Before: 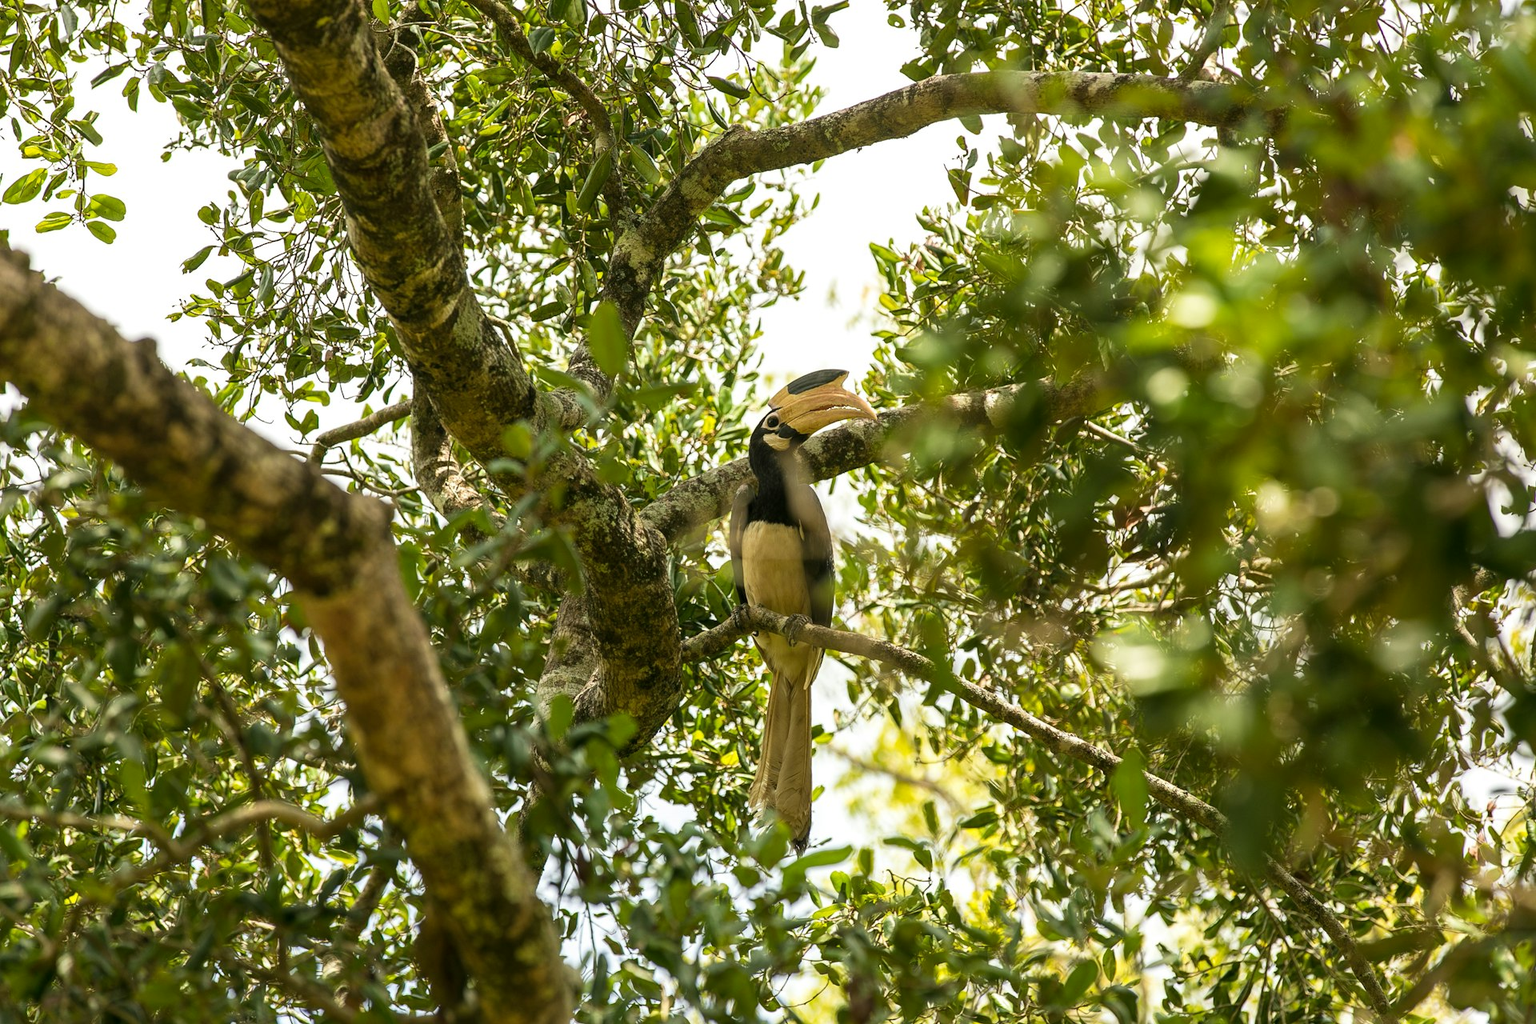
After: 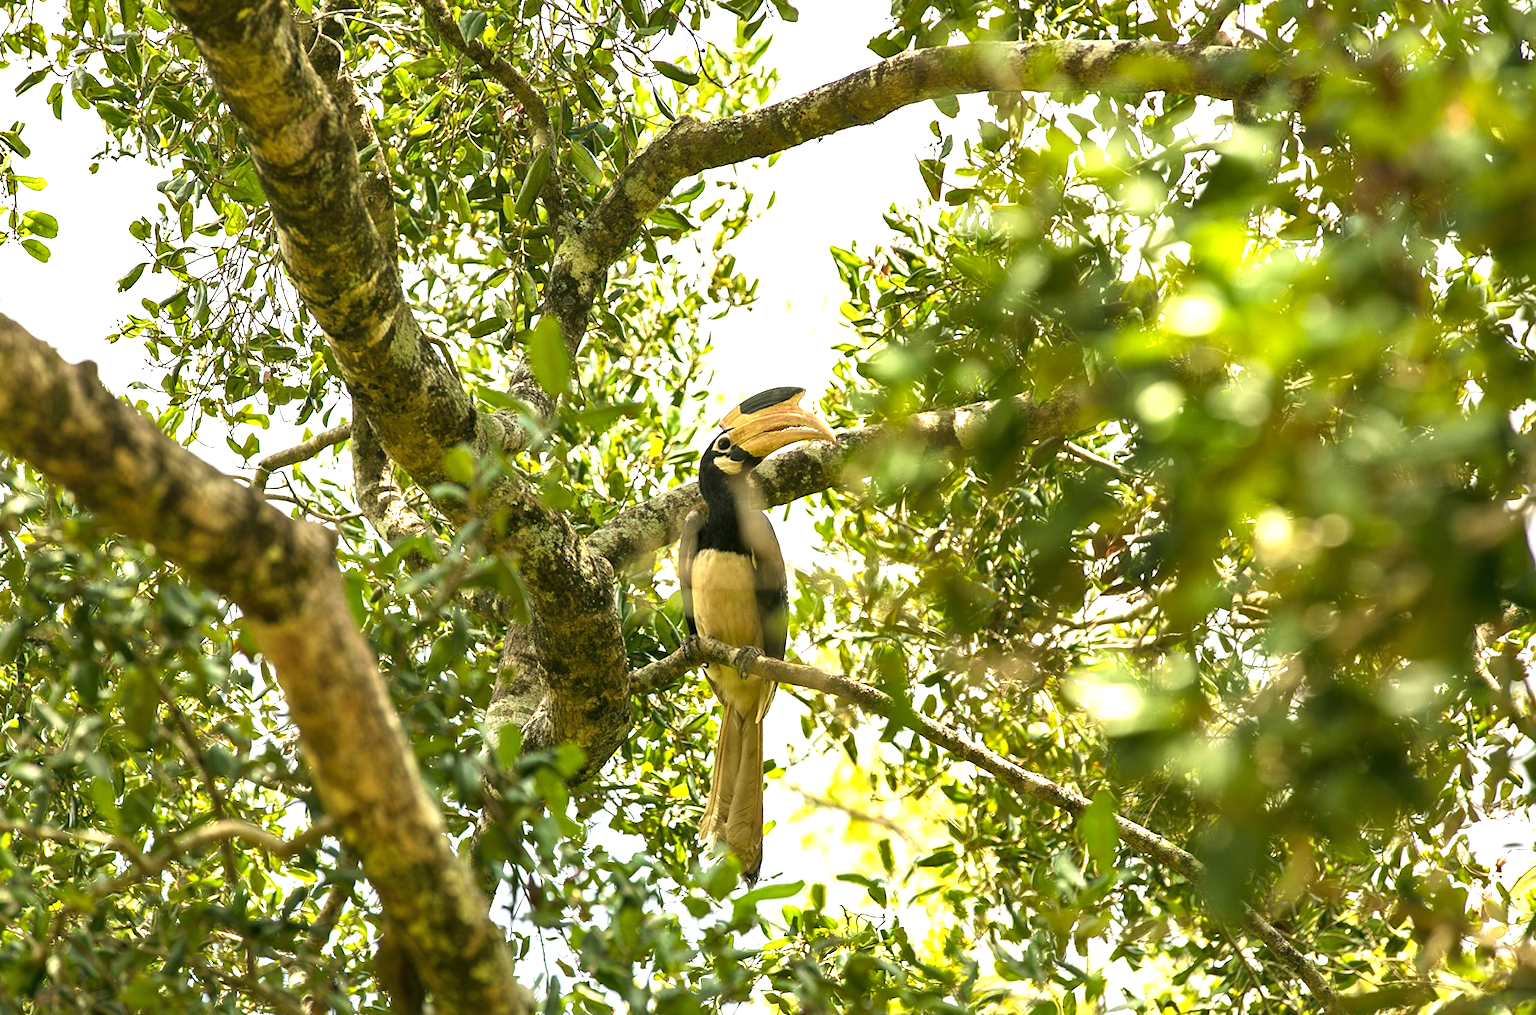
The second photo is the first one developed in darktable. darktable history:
rotate and perspective: rotation 0.062°, lens shift (vertical) 0.115, lens shift (horizontal) -0.133, crop left 0.047, crop right 0.94, crop top 0.061, crop bottom 0.94
shadows and highlights: shadows 32, highlights -32, soften with gaussian
exposure: black level correction 0, exposure 0.95 EV, compensate exposure bias true, compensate highlight preservation false
